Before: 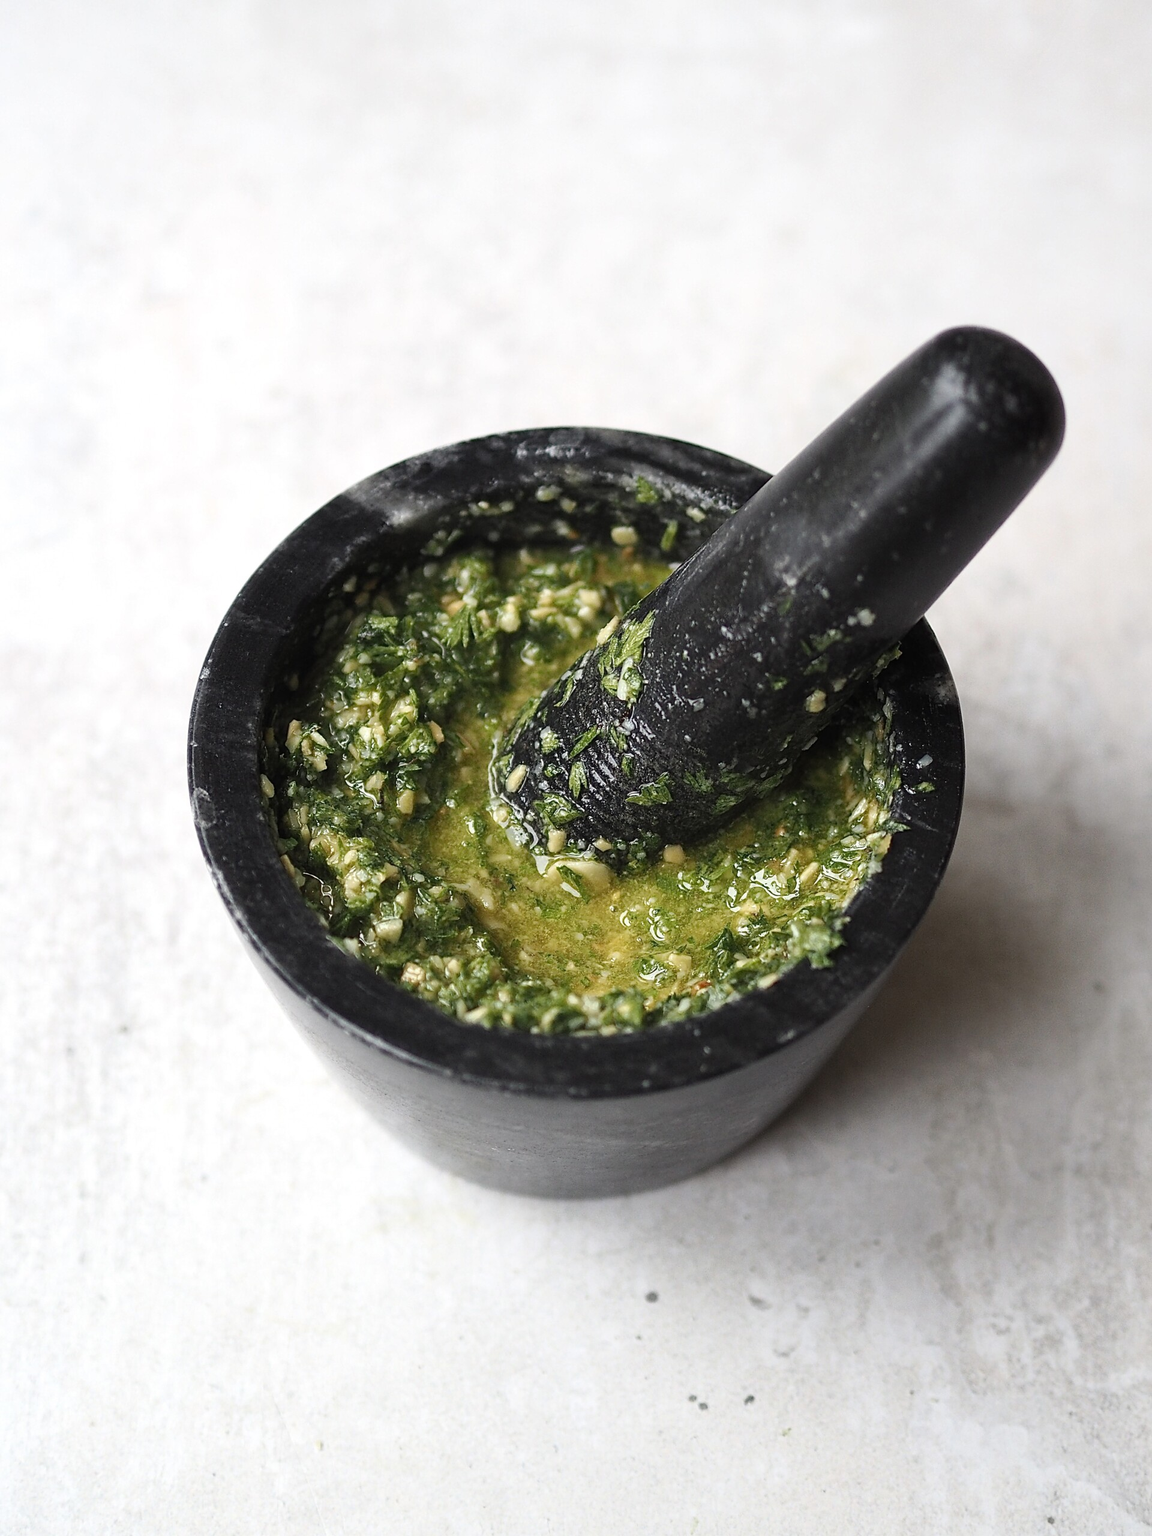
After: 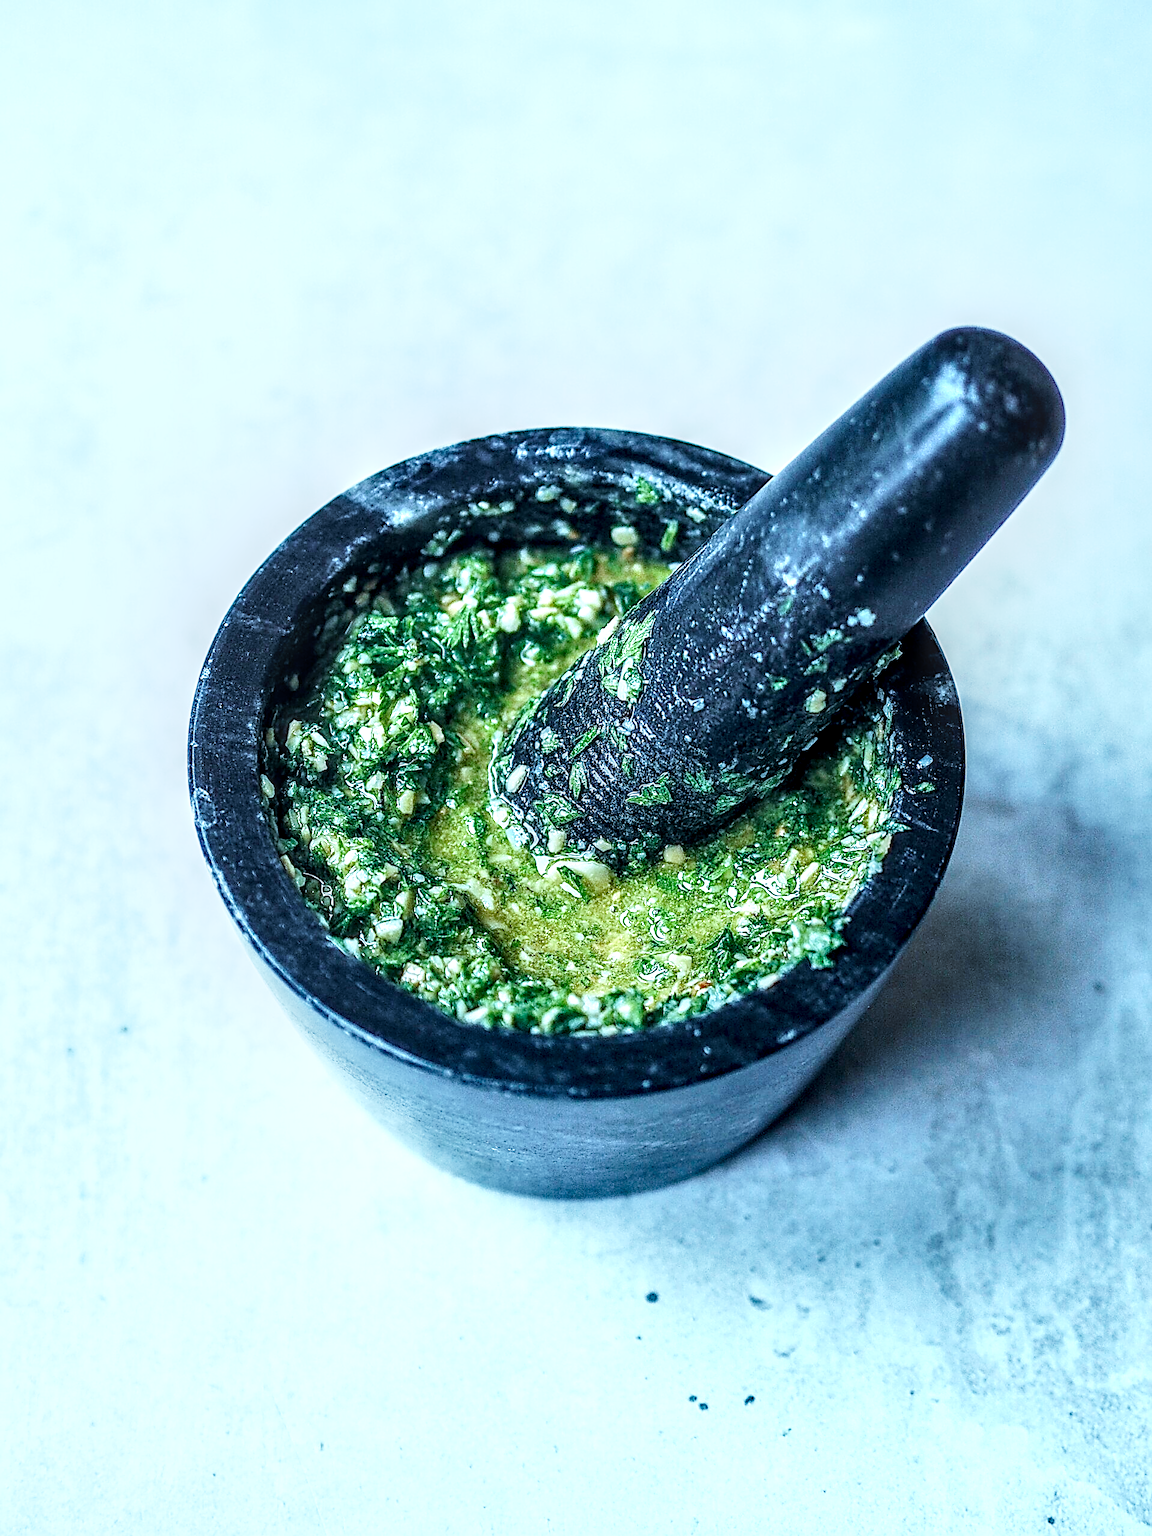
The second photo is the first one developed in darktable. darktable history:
color calibration: illuminant custom, x 0.433, y 0.395, temperature 3111.35 K
base curve: curves: ch0 [(0, 0) (0.005, 0.002) (0.15, 0.3) (0.4, 0.7) (0.75, 0.95) (1, 1)], preserve colors none
shadows and highlights: shadows 59.75, soften with gaussian
sharpen: radius 2.578, amount 0.684
local contrast: highlights 4%, shadows 3%, detail 182%
